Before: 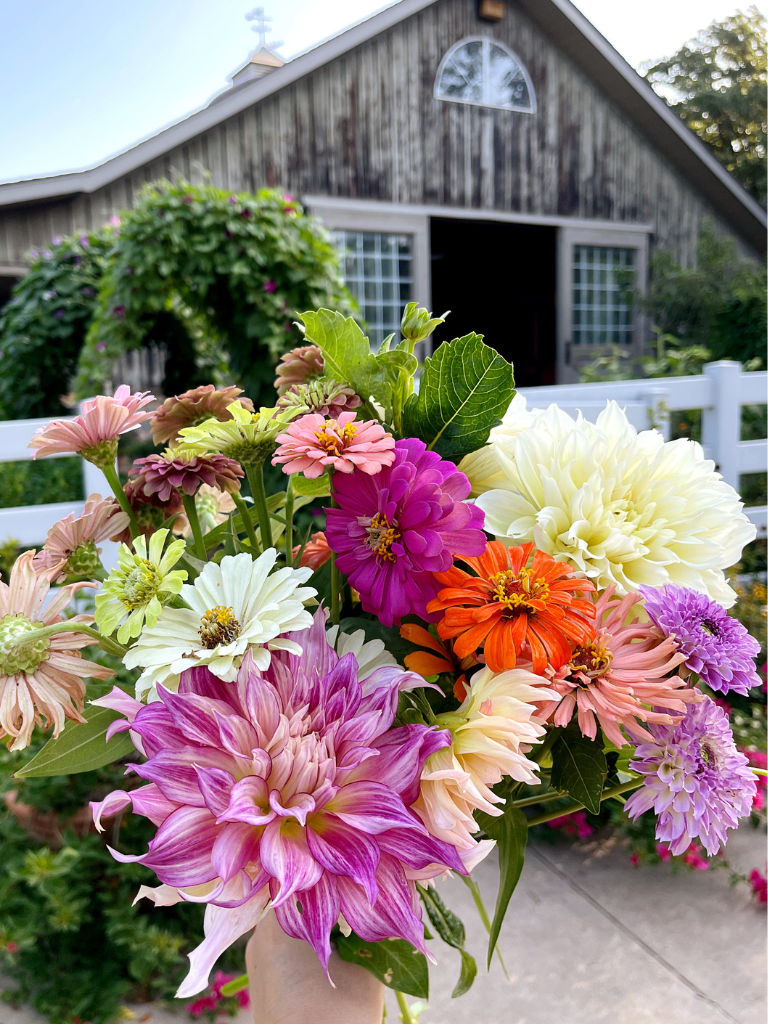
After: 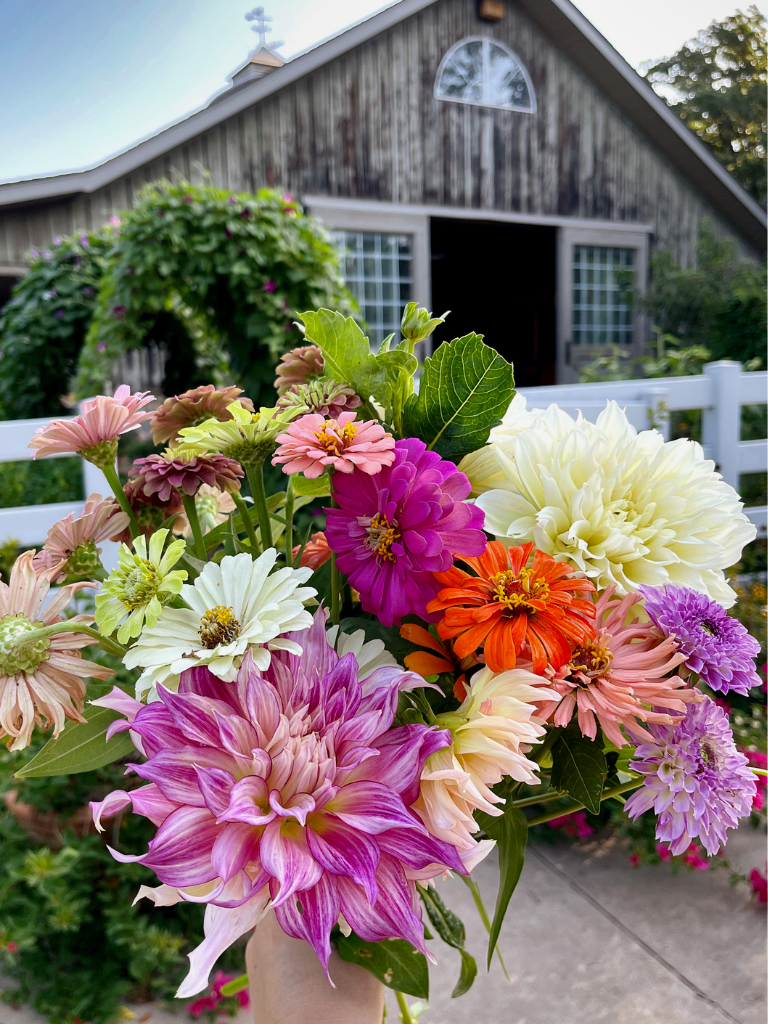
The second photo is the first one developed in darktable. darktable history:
shadows and highlights: white point adjustment -3.7, highlights -63.45, soften with gaussian
